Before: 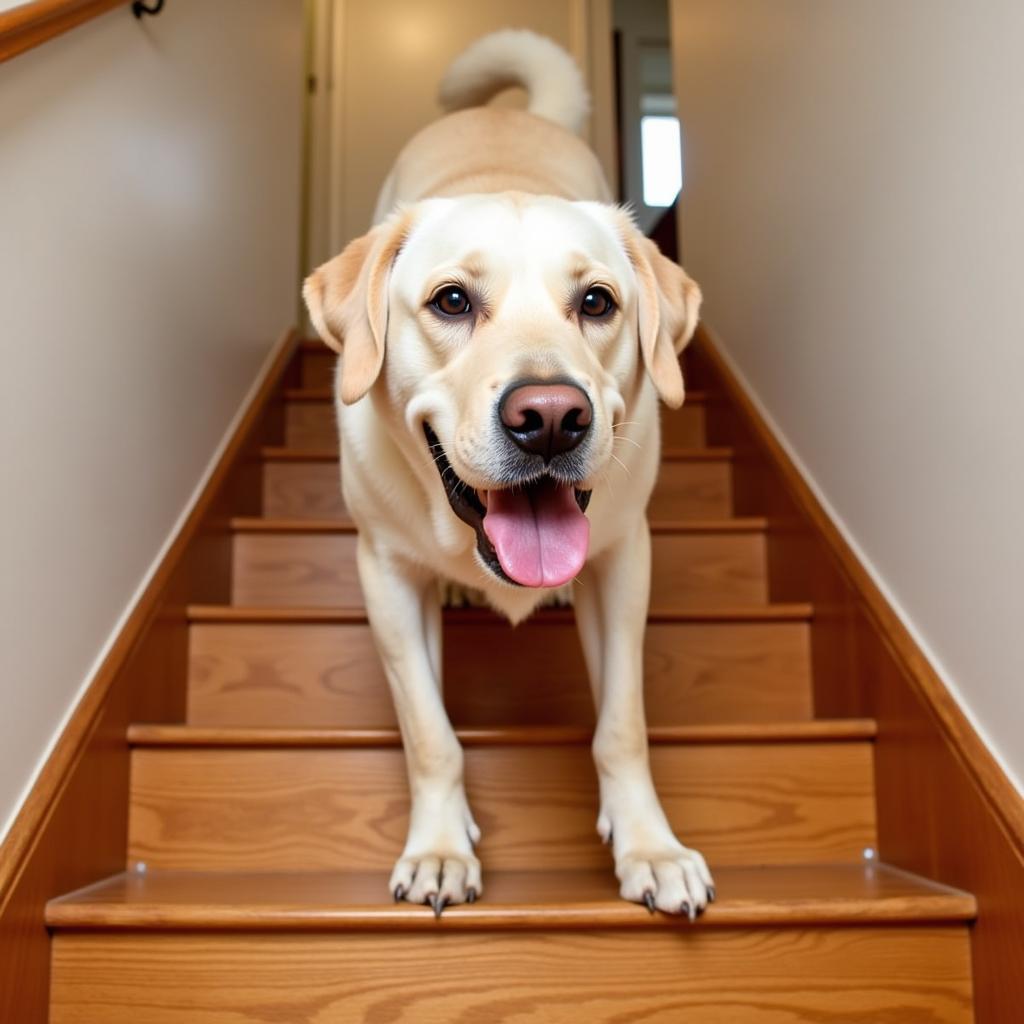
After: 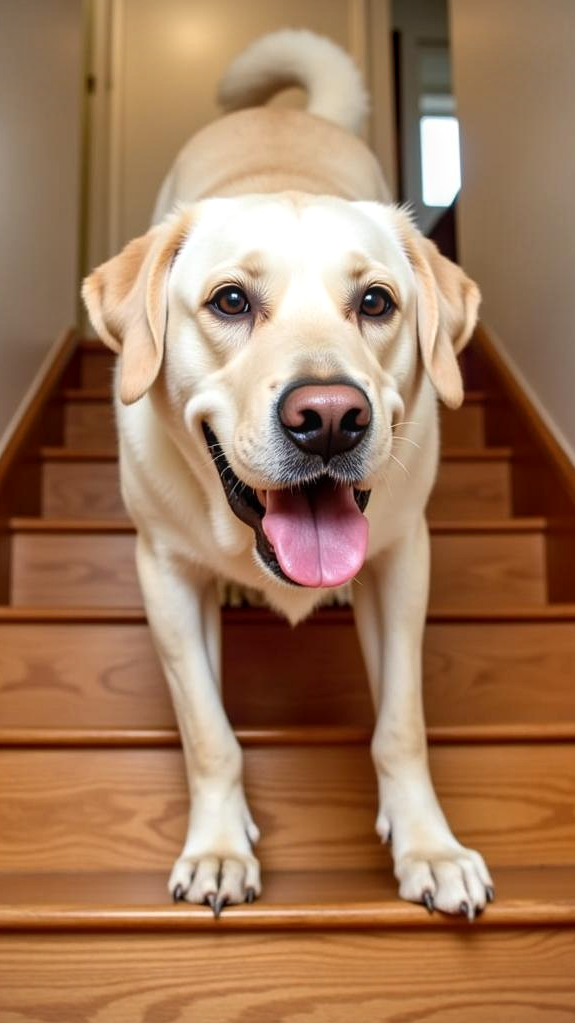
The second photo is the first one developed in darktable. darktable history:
crop: left 21.674%, right 22.138%, bottom 0.007%
local contrast: on, module defaults
vignetting: fall-off start 97.35%, fall-off radius 78.87%, width/height ratio 1.109, unbound false
